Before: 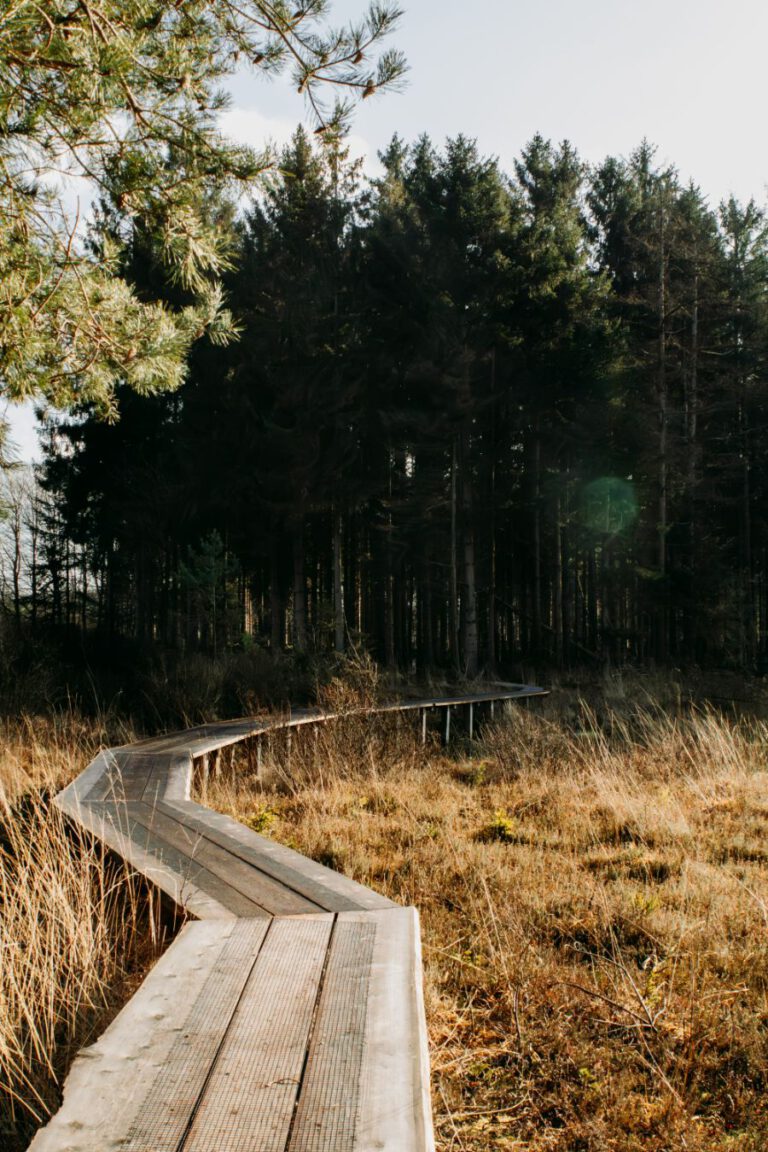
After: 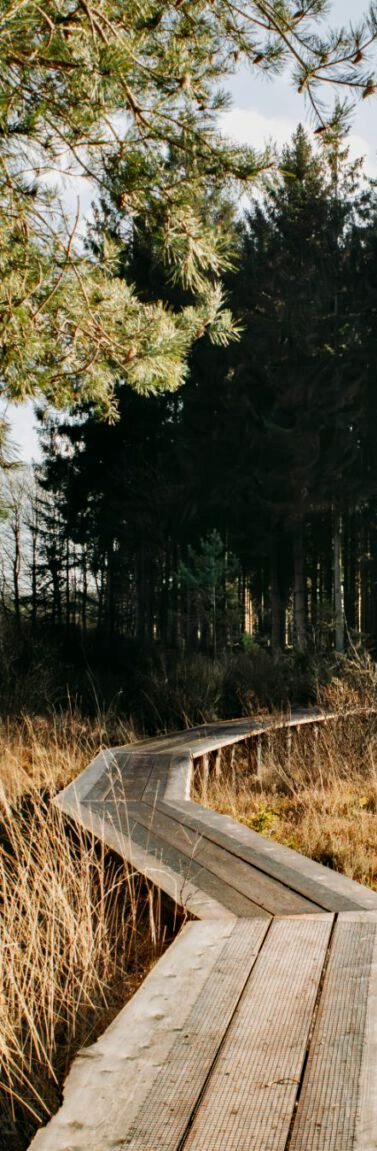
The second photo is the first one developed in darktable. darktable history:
crop and rotate: left 0%, top 0%, right 50.845%
shadows and highlights: shadows 52.34, highlights -28.23, soften with gaussian
haze removal: compatibility mode true, adaptive false
